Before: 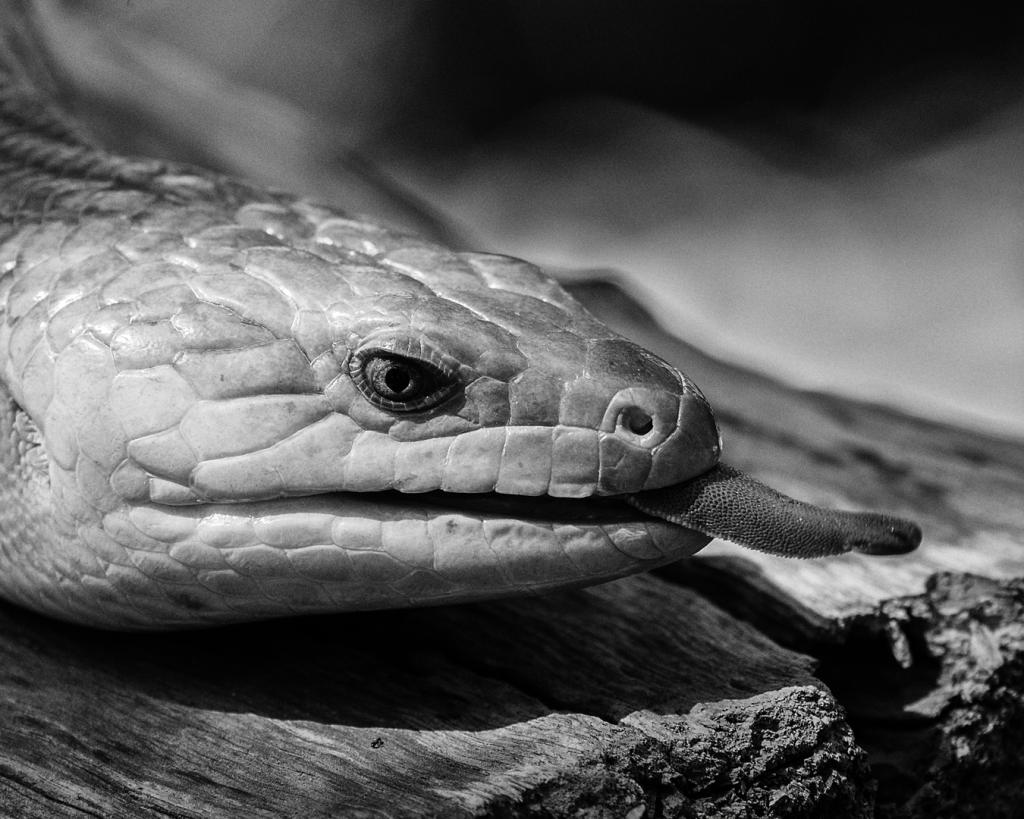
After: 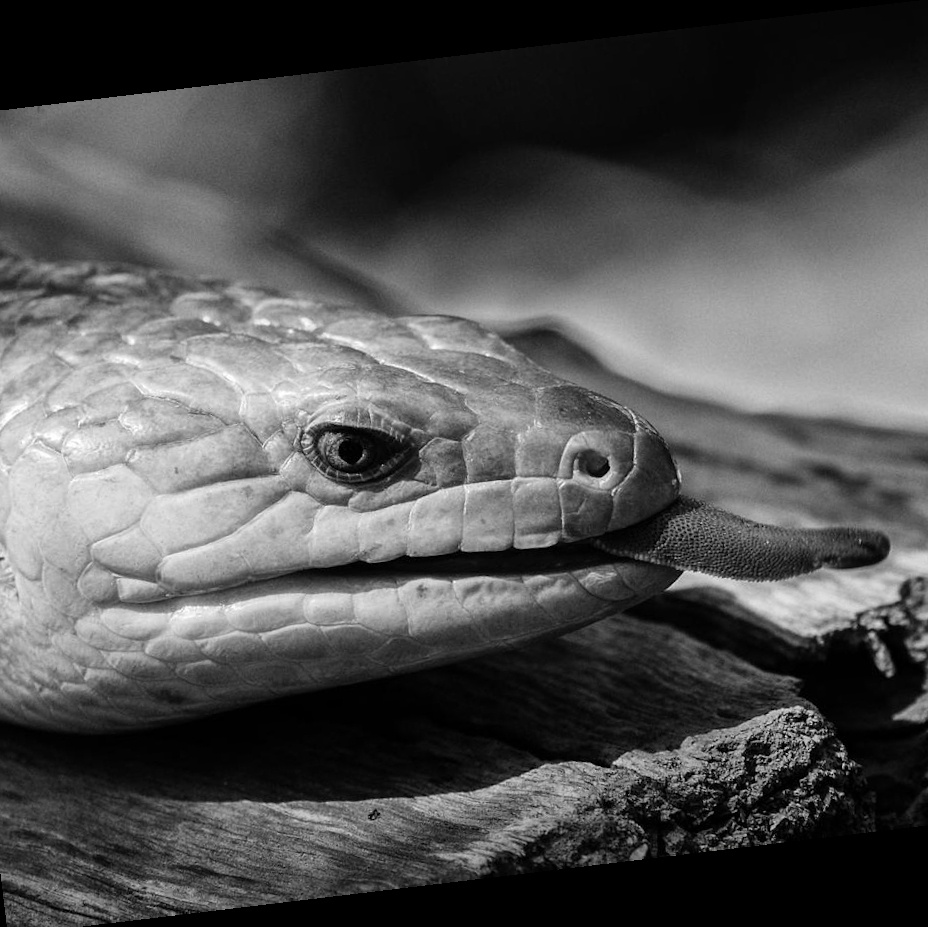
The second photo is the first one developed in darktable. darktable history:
crop: left 8.026%, right 7.374%
rotate and perspective: rotation -6.83°, automatic cropping off
